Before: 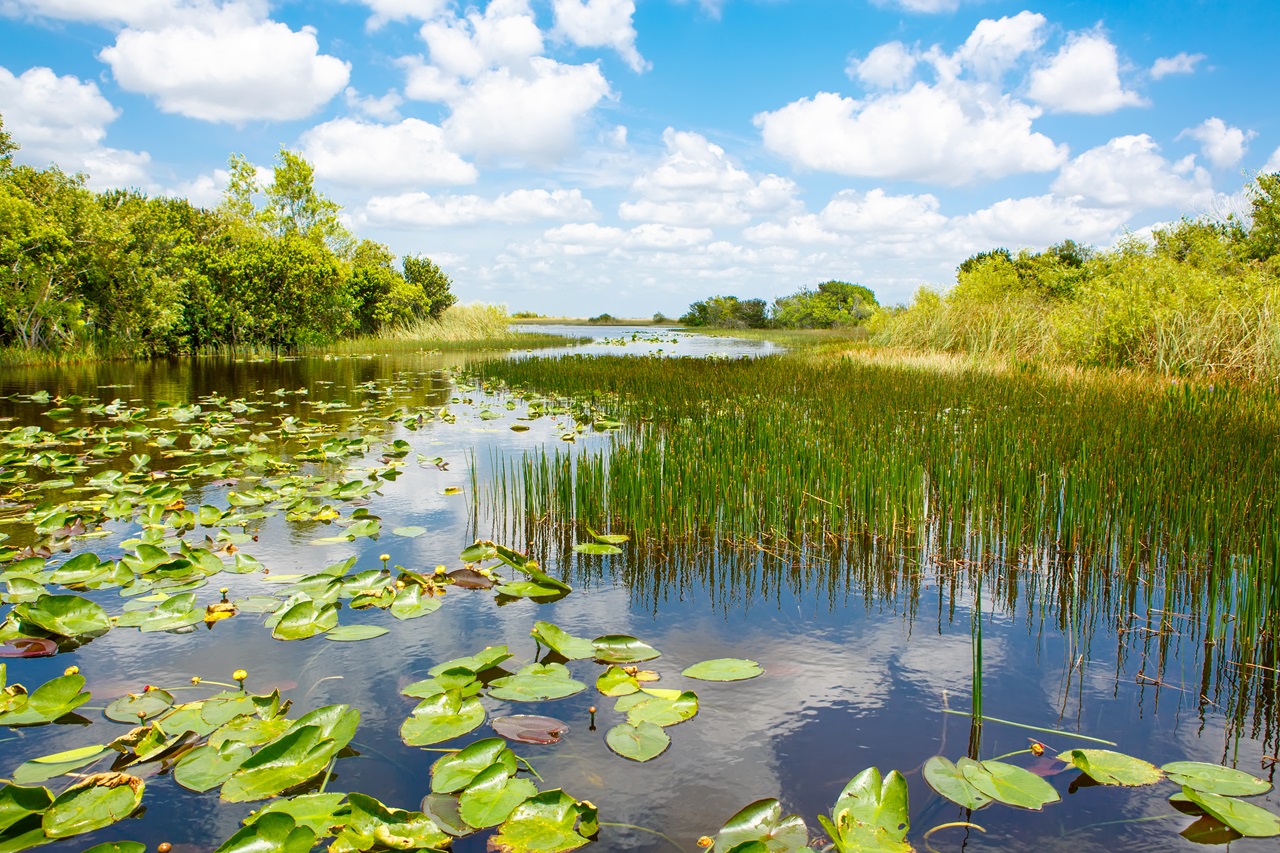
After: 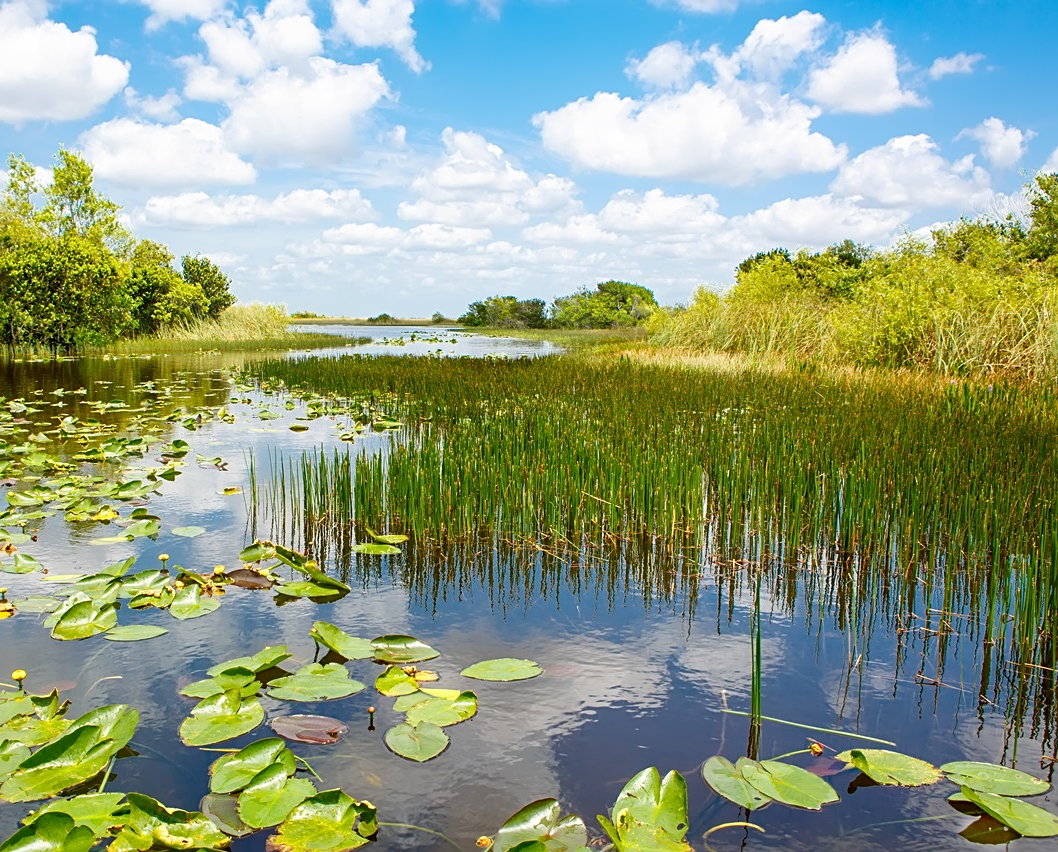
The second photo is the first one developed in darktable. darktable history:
crop: left 17.34%, bottom 0.02%
sharpen: radius 2.494, amount 0.318
